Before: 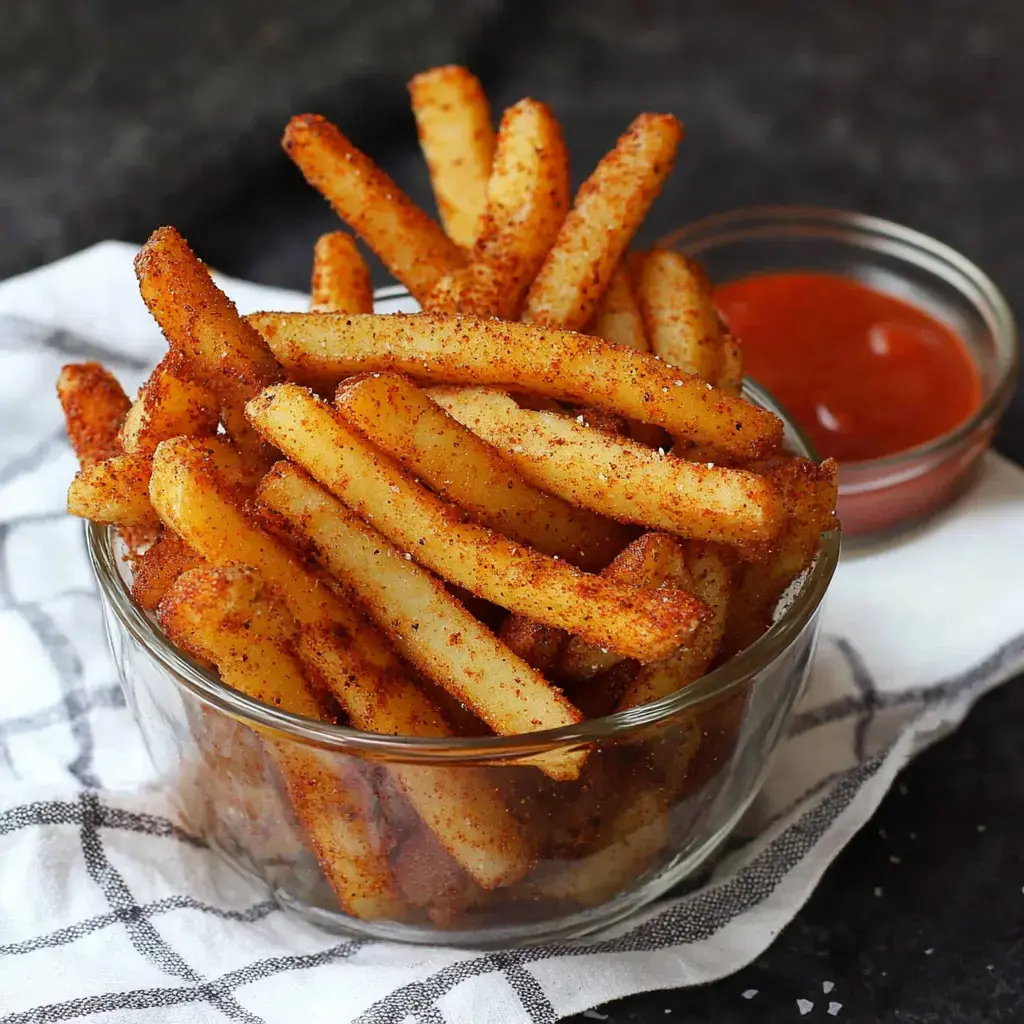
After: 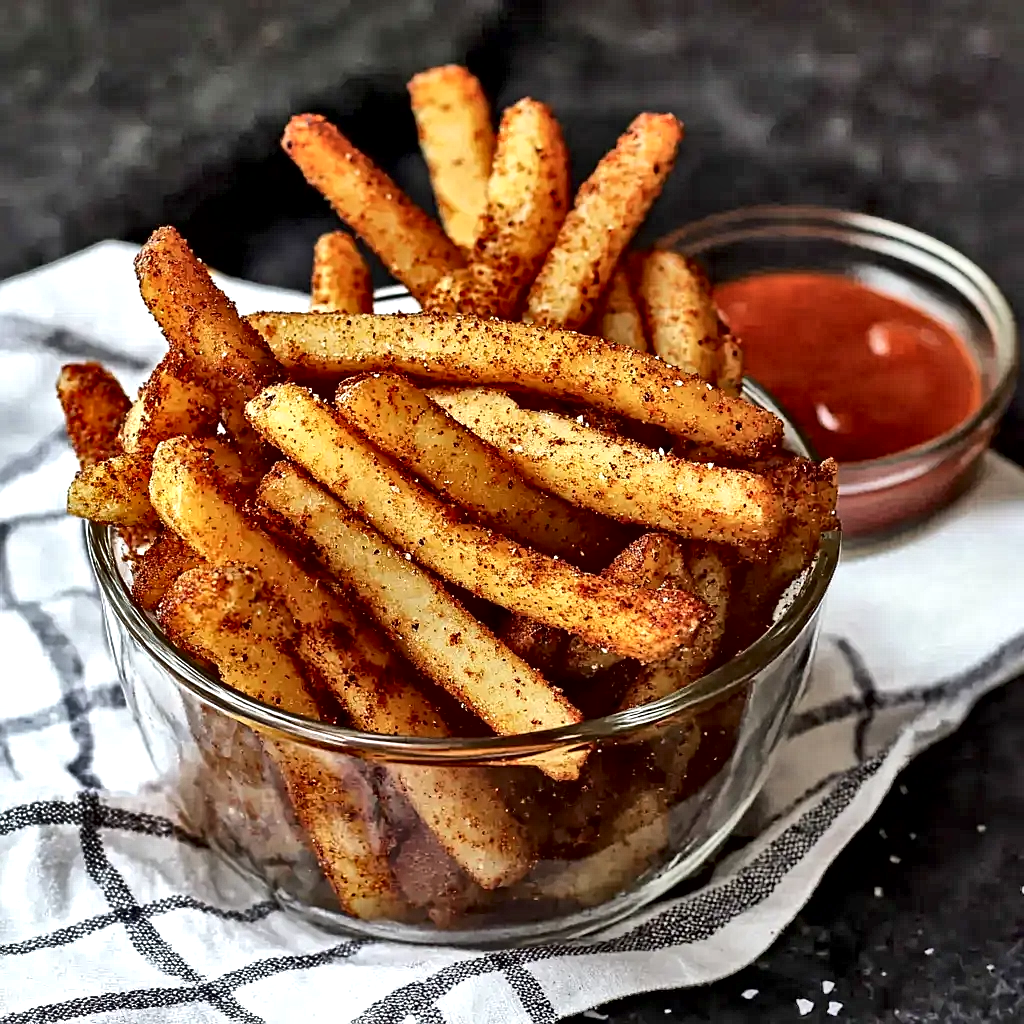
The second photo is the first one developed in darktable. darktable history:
contrast equalizer: octaves 7, y [[0.5, 0.542, 0.583, 0.625, 0.667, 0.708], [0.5 ×6], [0.5 ×6], [0 ×6], [0 ×6]]
local contrast: mode bilateral grid, contrast 70, coarseness 75, detail 180%, midtone range 0.2
shadows and highlights: low approximation 0.01, soften with gaussian
